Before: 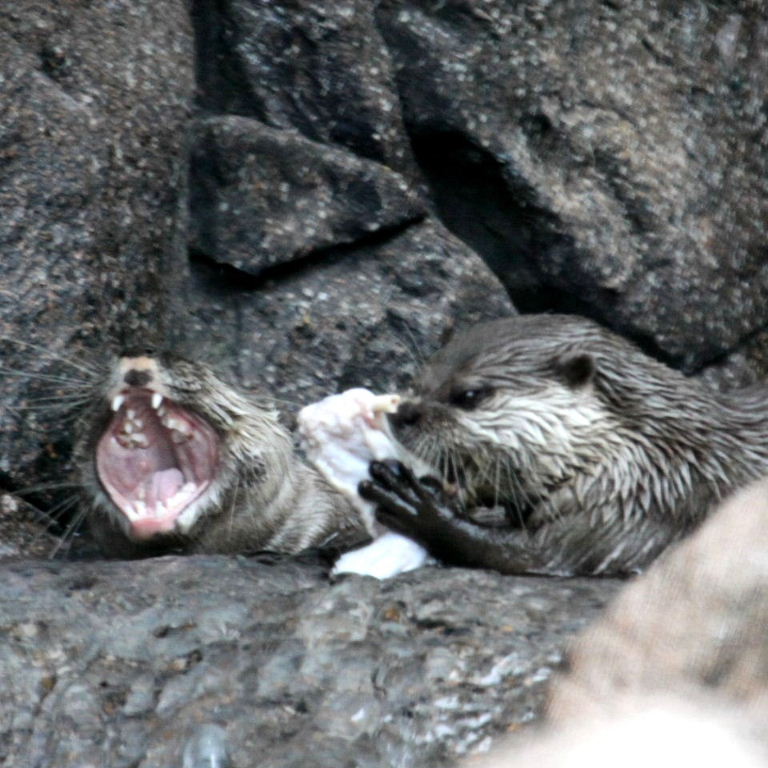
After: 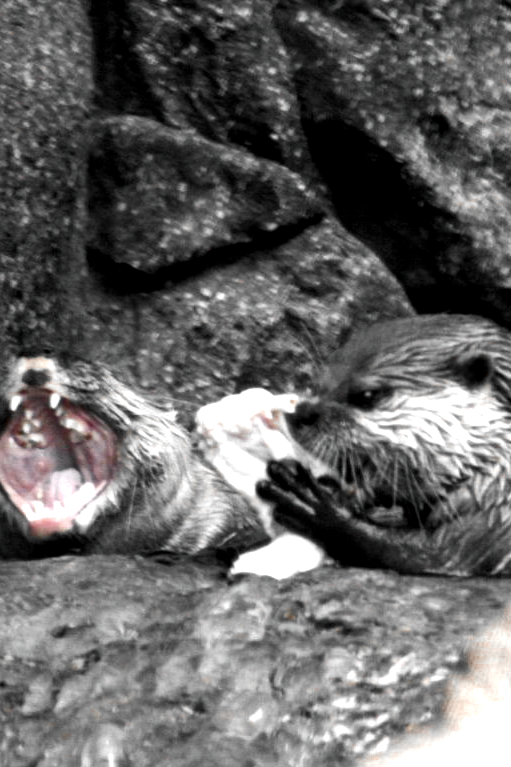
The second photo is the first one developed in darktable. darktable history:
crop and rotate: left 13.342%, right 19.991%
color balance rgb: shadows lift › chroma 2.79%, shadows lift › hue 190.66°, power › hue 171.85°, highlights gain › chroma 2.16%, highlights gain › hue 75.26°, global offset › luminance -0.51%, perceptual saturation grading › highlights -33.8%, perceptual saturation grading › mid-tones 14.98%, perceptual saturation grading › shadows 48.43%, perceptual brilliance grading › highlights 15.68%, perceptual brilliance grading › mid-tones 6.62%, perceptual brilliance grading › shadows -14.98%, global vibrance 11.32%, contrast 5.05%
color zones: curves: ch0 [(0, 0.497) (0.096, 0.361) (0.221, 0.538) (0.429, 0.5) (0.571, 0.5) (0.714, 0.5) (0.857, 0.5) (1, 0.497)]; ch1 [(0, 0.5) (0.143, 0.5) (0.257, -0.002) (0.429, 0.04) (0.571, -0.001) (0.714, -0.015) (0.857, 0.024) (1, 0.5)]
